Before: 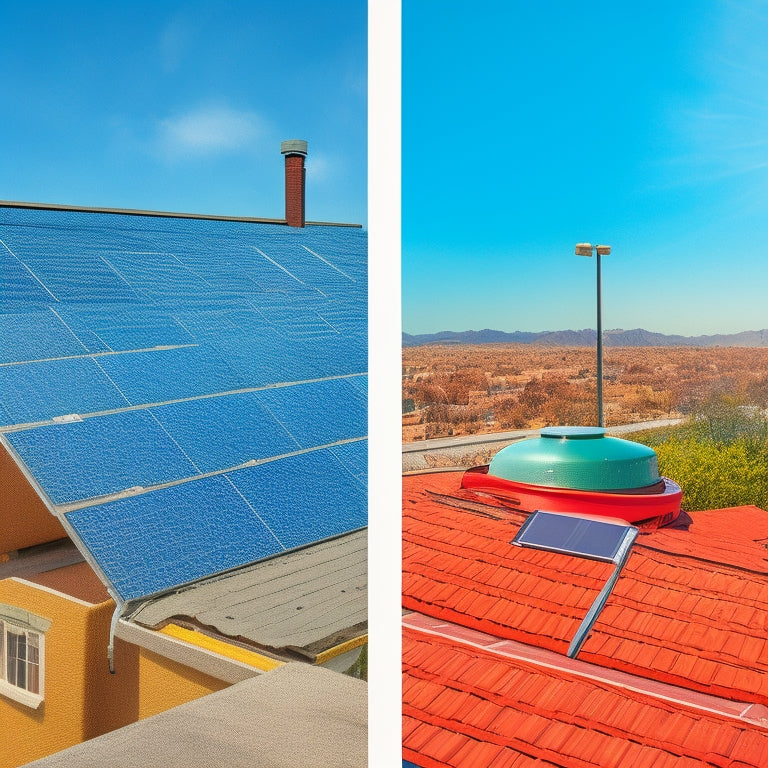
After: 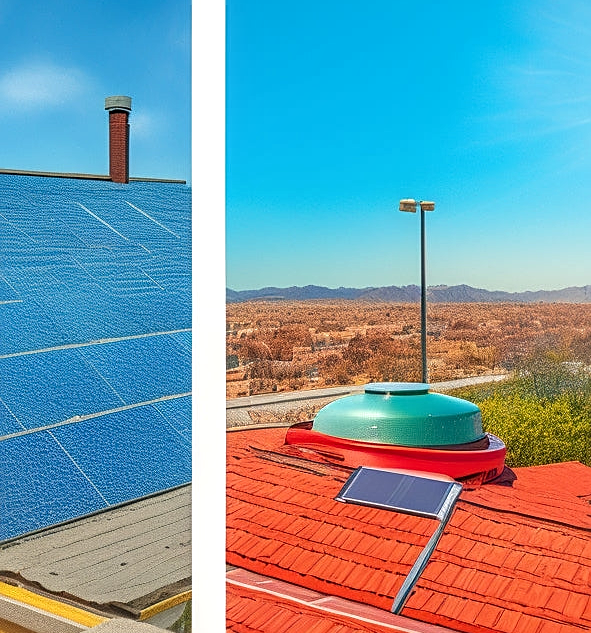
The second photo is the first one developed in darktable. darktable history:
local contrast: on, module defaults
crop: left 23.046%, top 5.849%, bottom 11.64%
sharpen: radius 1.981
